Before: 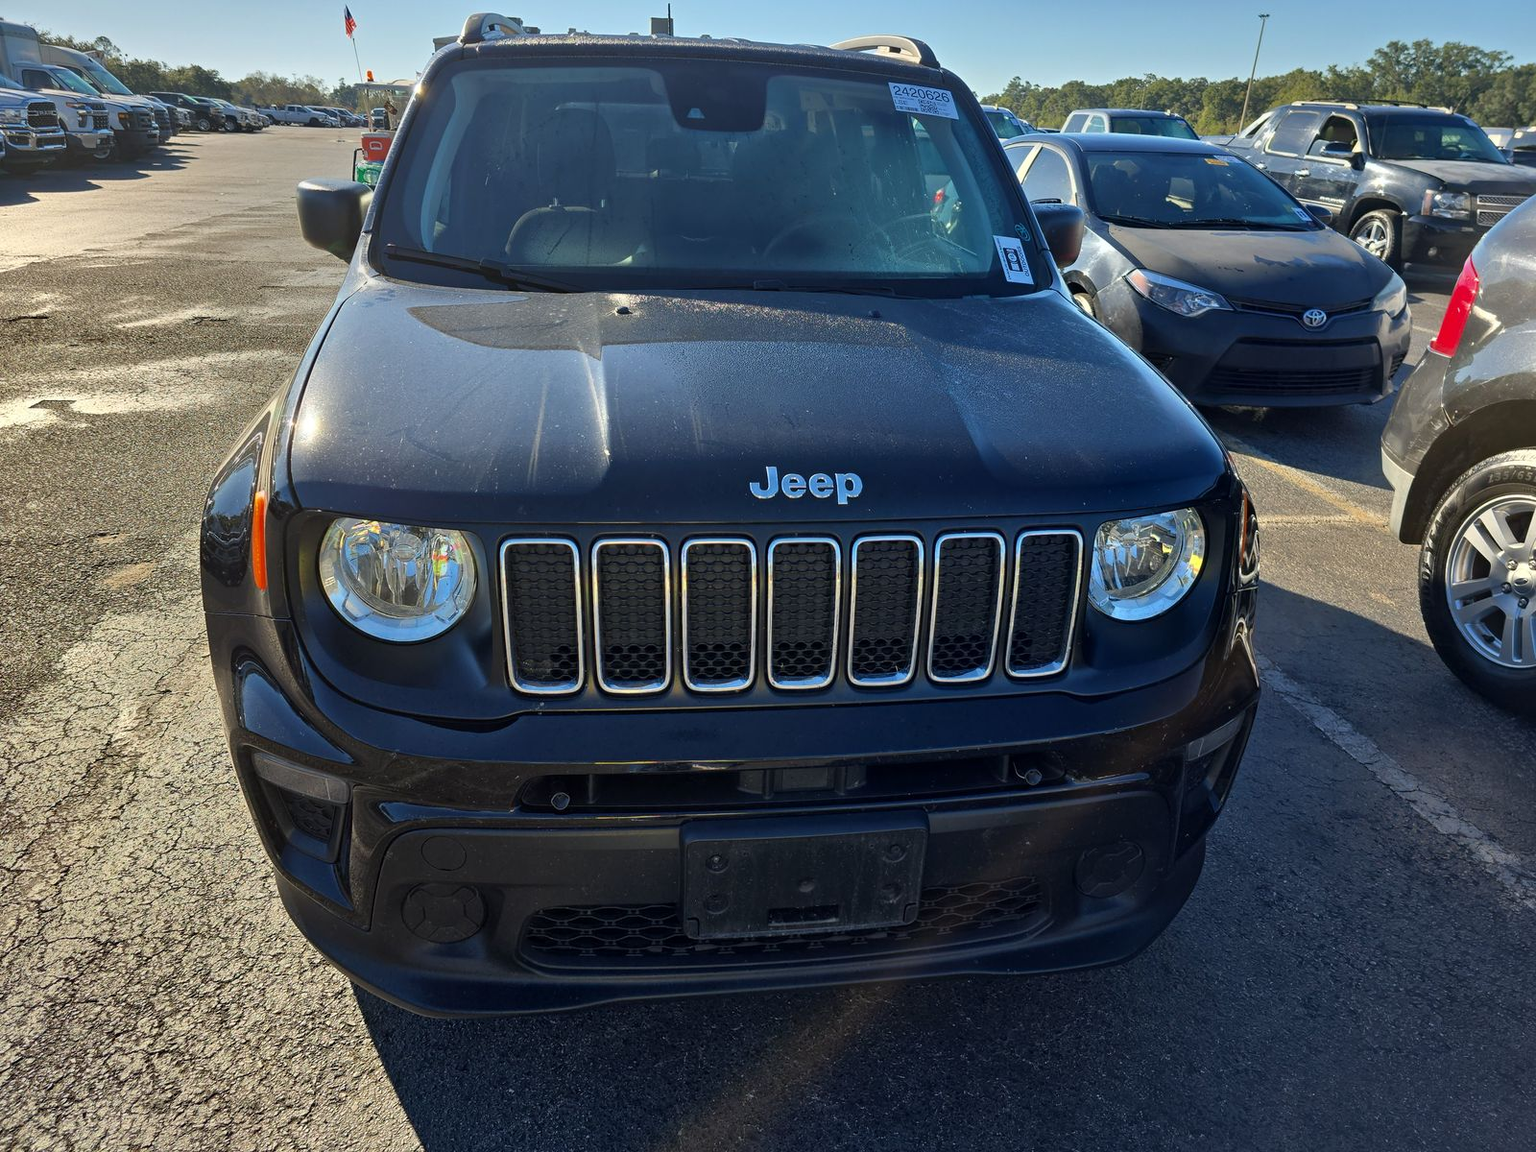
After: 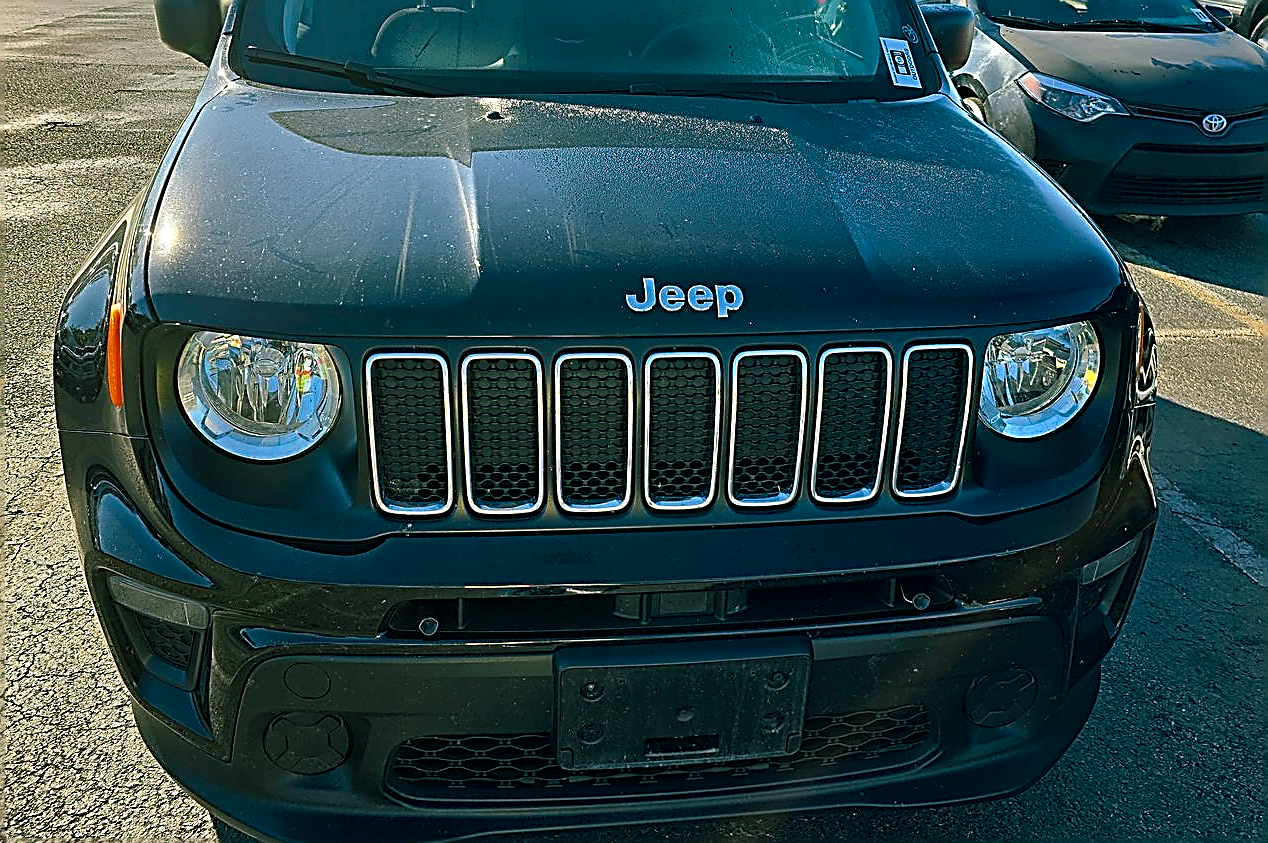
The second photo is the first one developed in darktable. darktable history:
sharpen: amount 1.849
color balance rgb: shadows lift › chroma 11.616%, shadows lift › hue 132.7°, perceptual saturation grading › global saturation 9.844%, global vibrance 14.776%
crop: left 9.74%, top 17.373%, right 10.964%, bottom 12.327%
